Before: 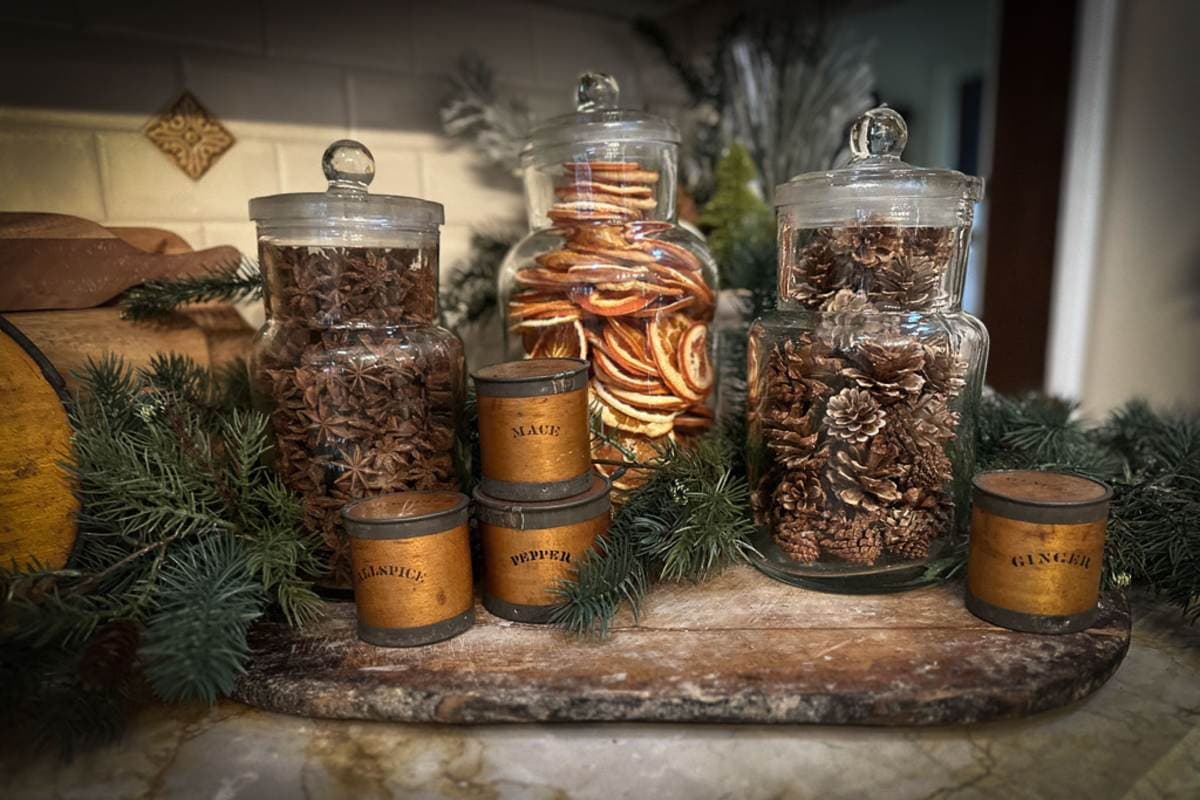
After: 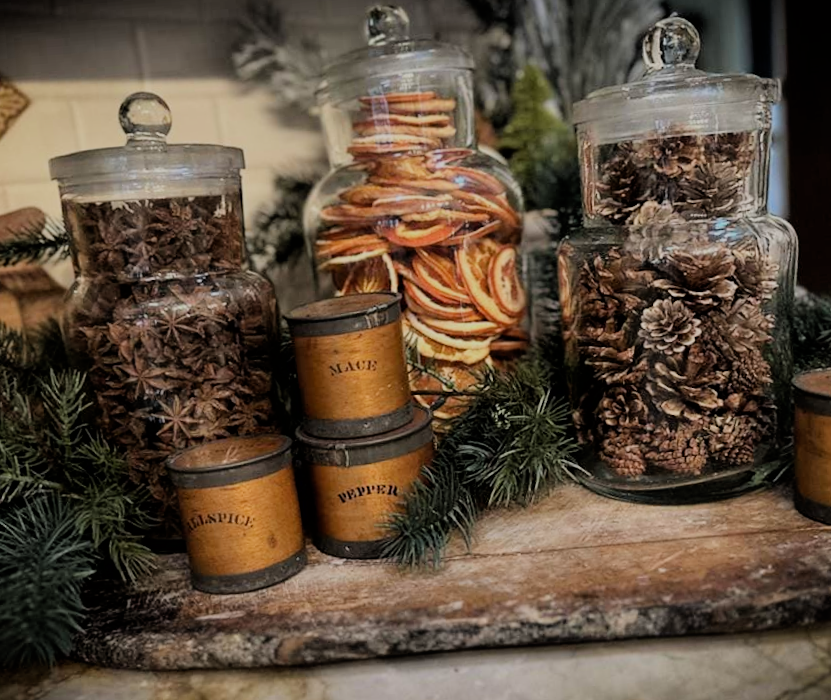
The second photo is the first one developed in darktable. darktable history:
rotate and perspective: rotation -4.57°, crop left 0.054, crop right 0.944, crop top 0.087, crop bottom 0.914
crop and rotate: left 13.15%, top 5.251%, right 12.609%
filmic rgb: black relative exposure -6.15 EV, white relative exposure 6.96 EV, hardness 2.23, color science v6 (2022)
